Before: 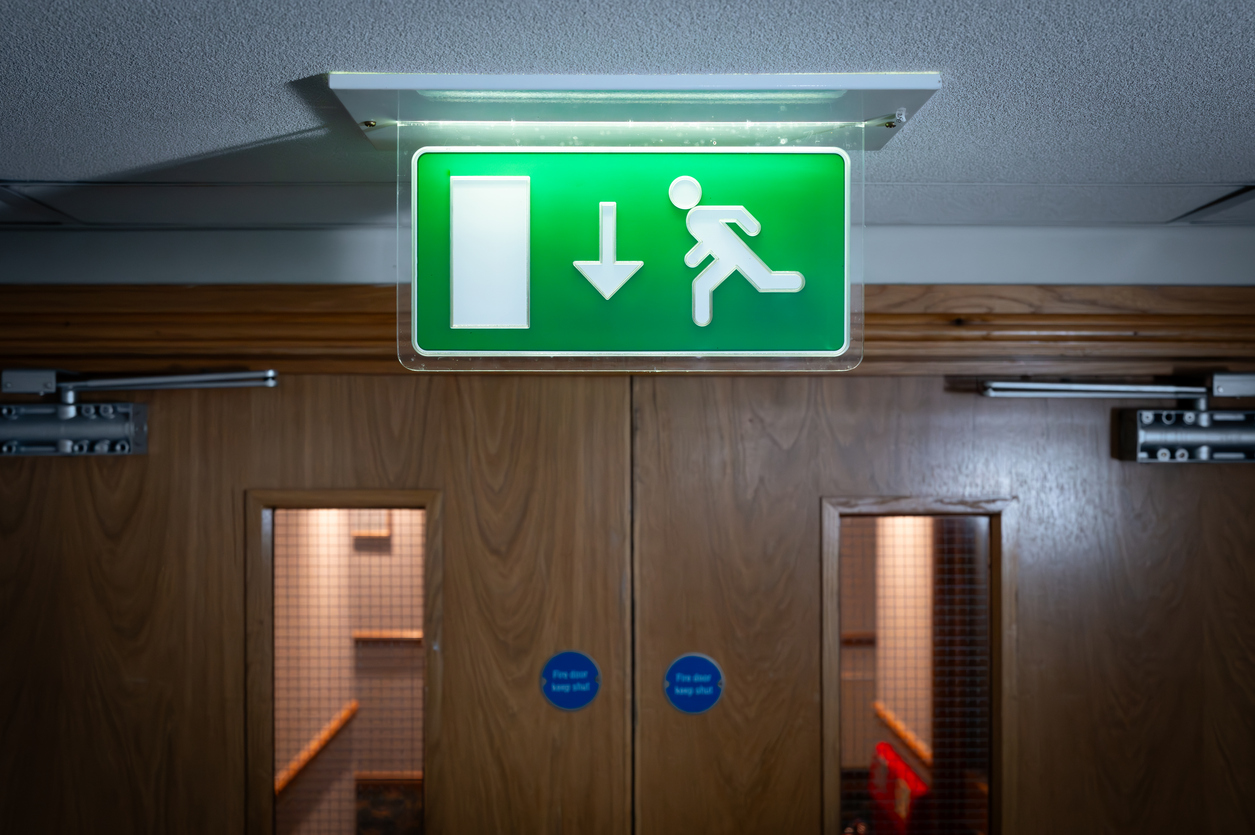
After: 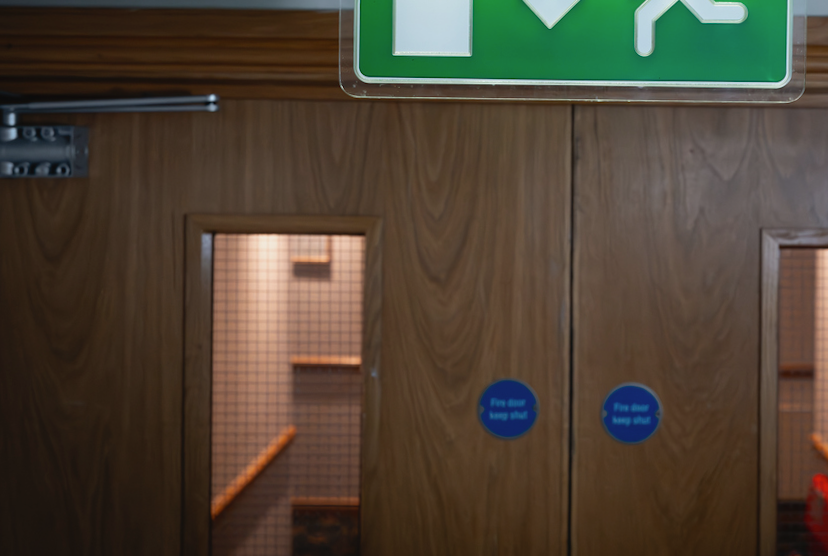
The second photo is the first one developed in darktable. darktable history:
crop and rotate: angle -0.708°, left 3.905%, top 32.179%, right 28.847%
contrast brightness saturation: contrast -0.077, brightness -0.041, saturation -0.114
